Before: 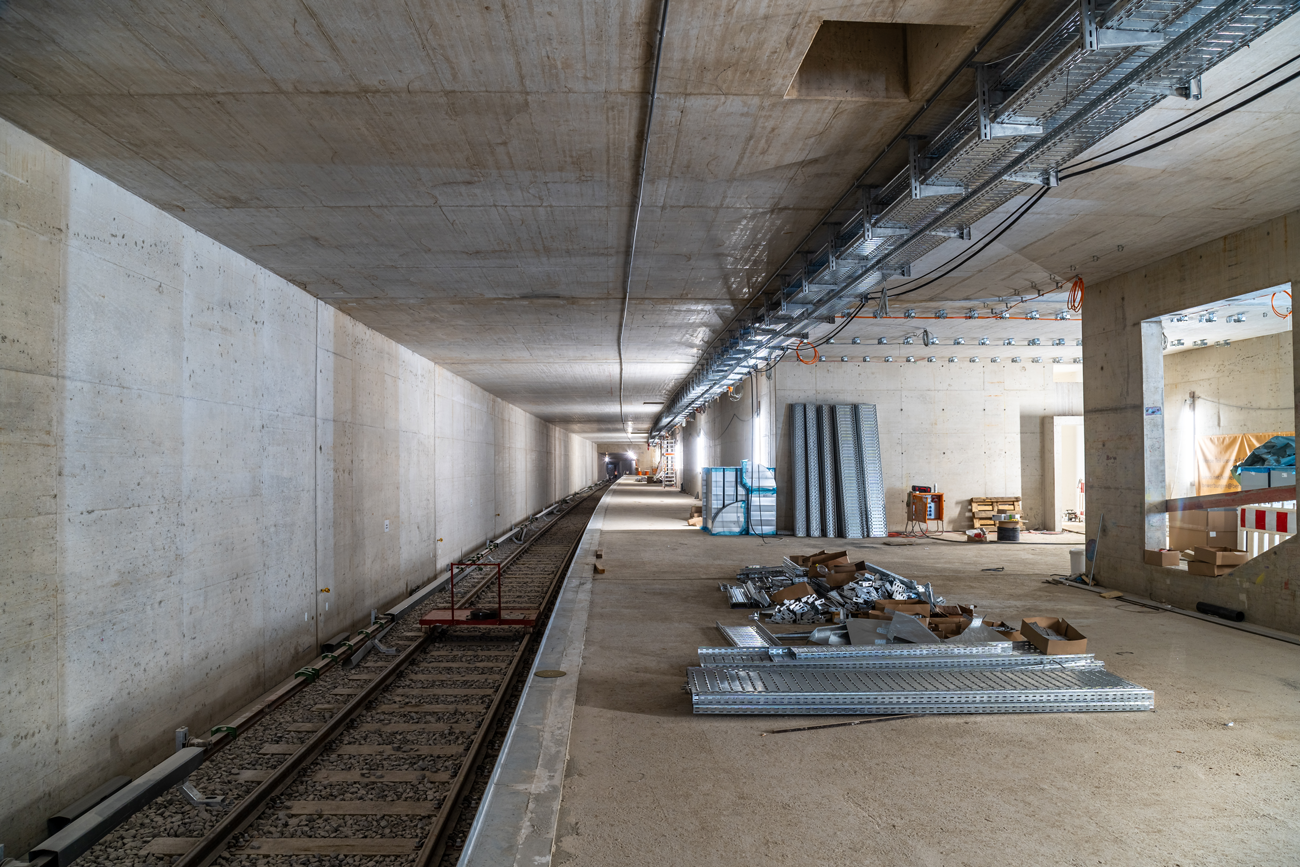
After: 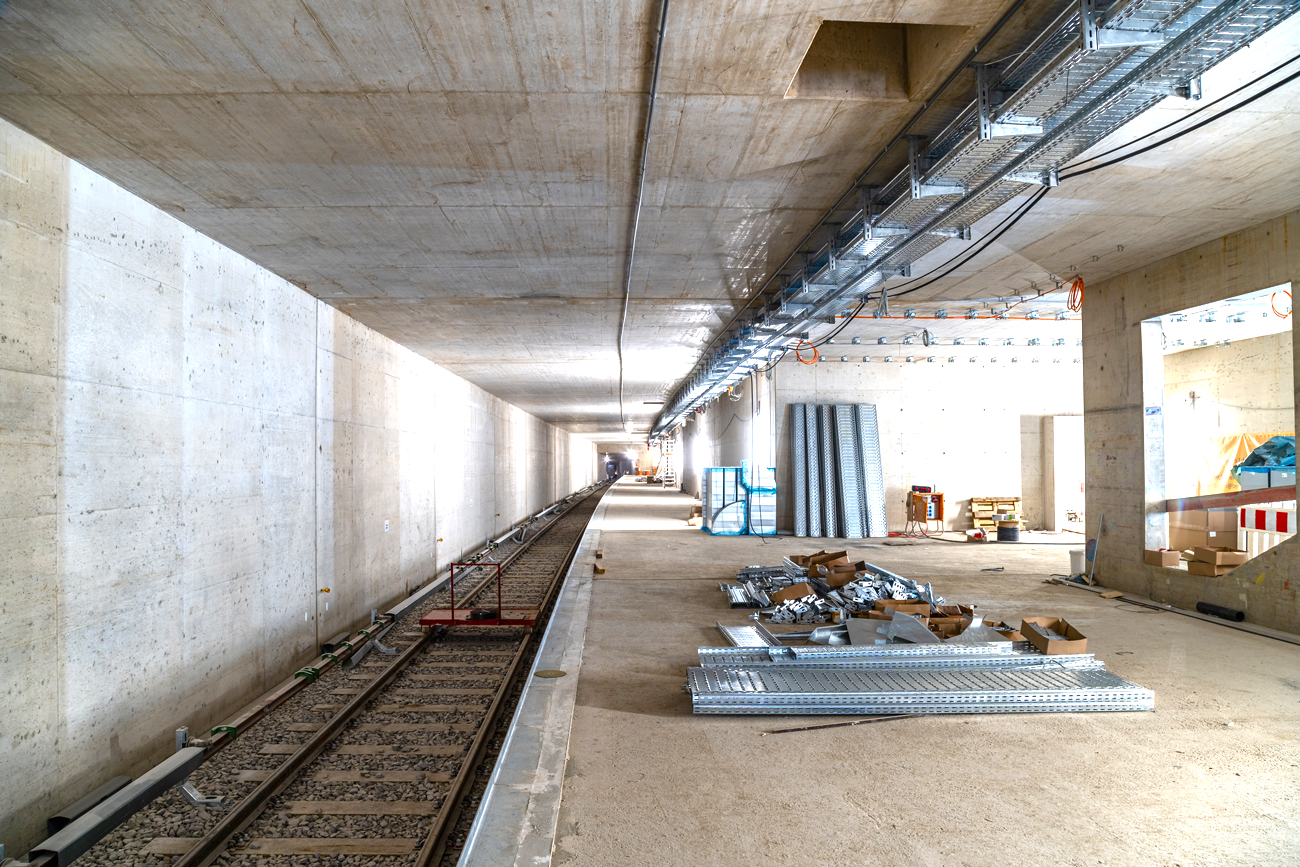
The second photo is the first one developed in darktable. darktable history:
exposure: black level correction 0, exposure 1 EV, compensate exposure bias true, compensate highlight preservation false
color balance rgb: perceptual saturation grading › global saturation 20%, perceptual saturation grading › highlights -25%, perceptual saturation grading › shadows 25%
